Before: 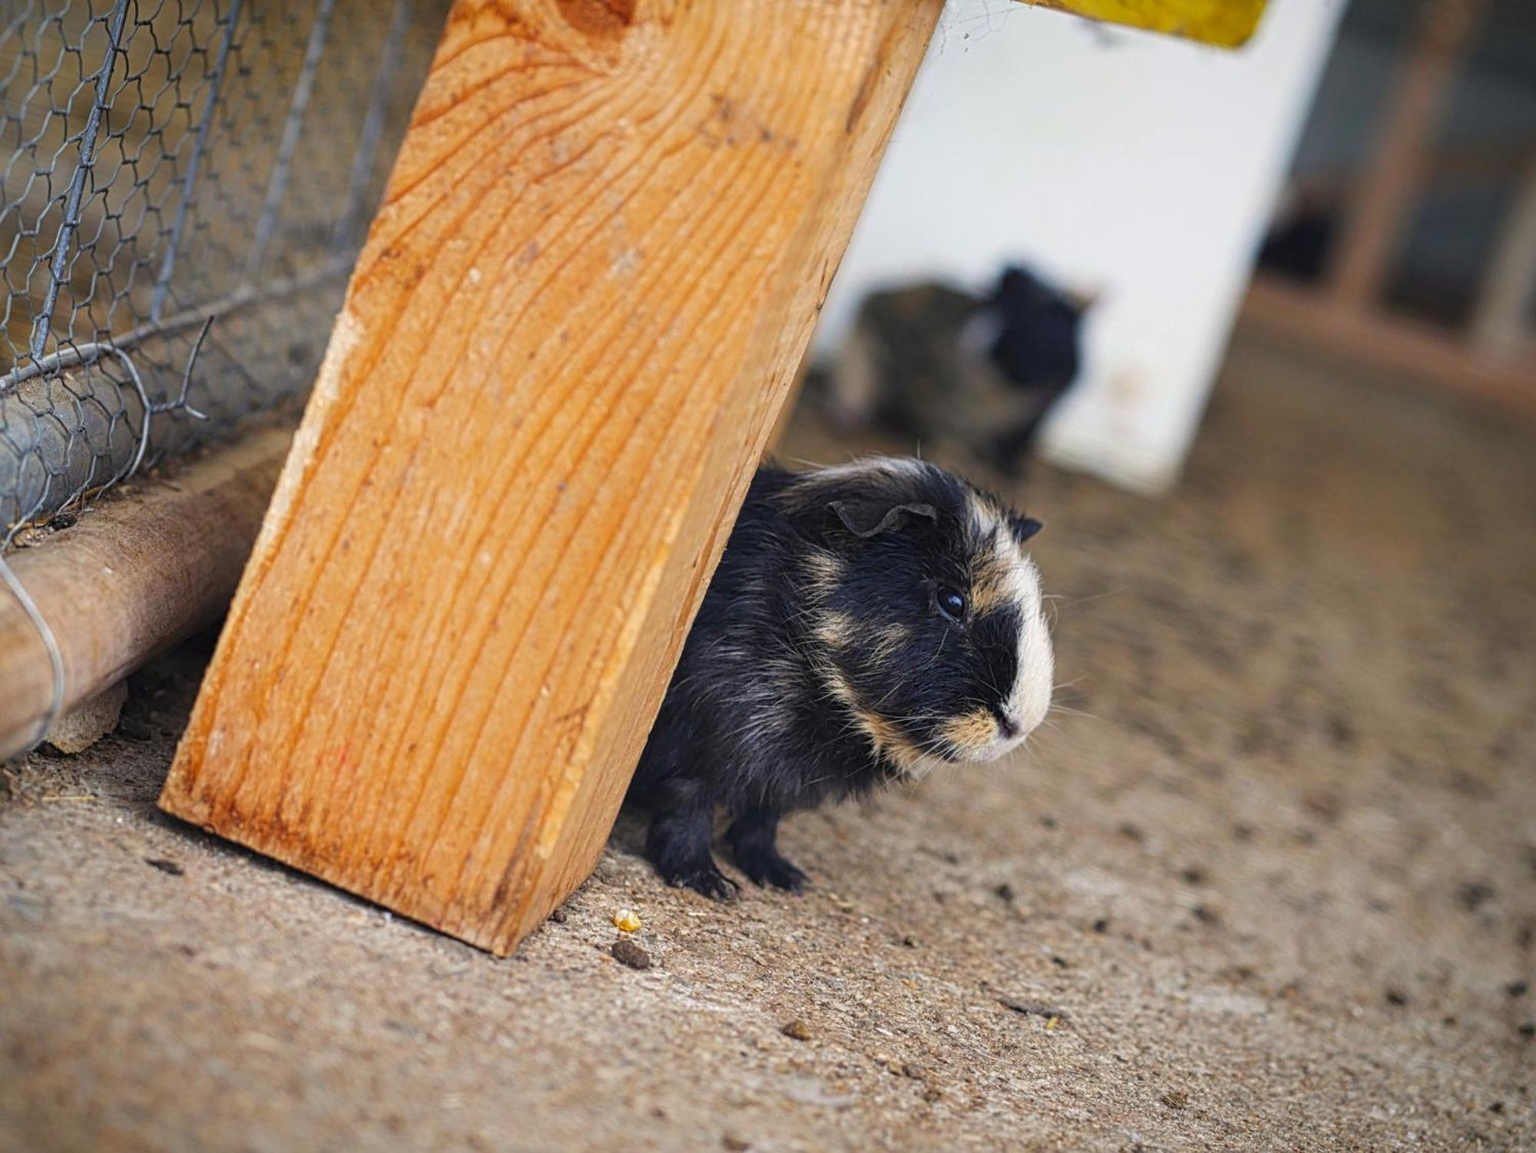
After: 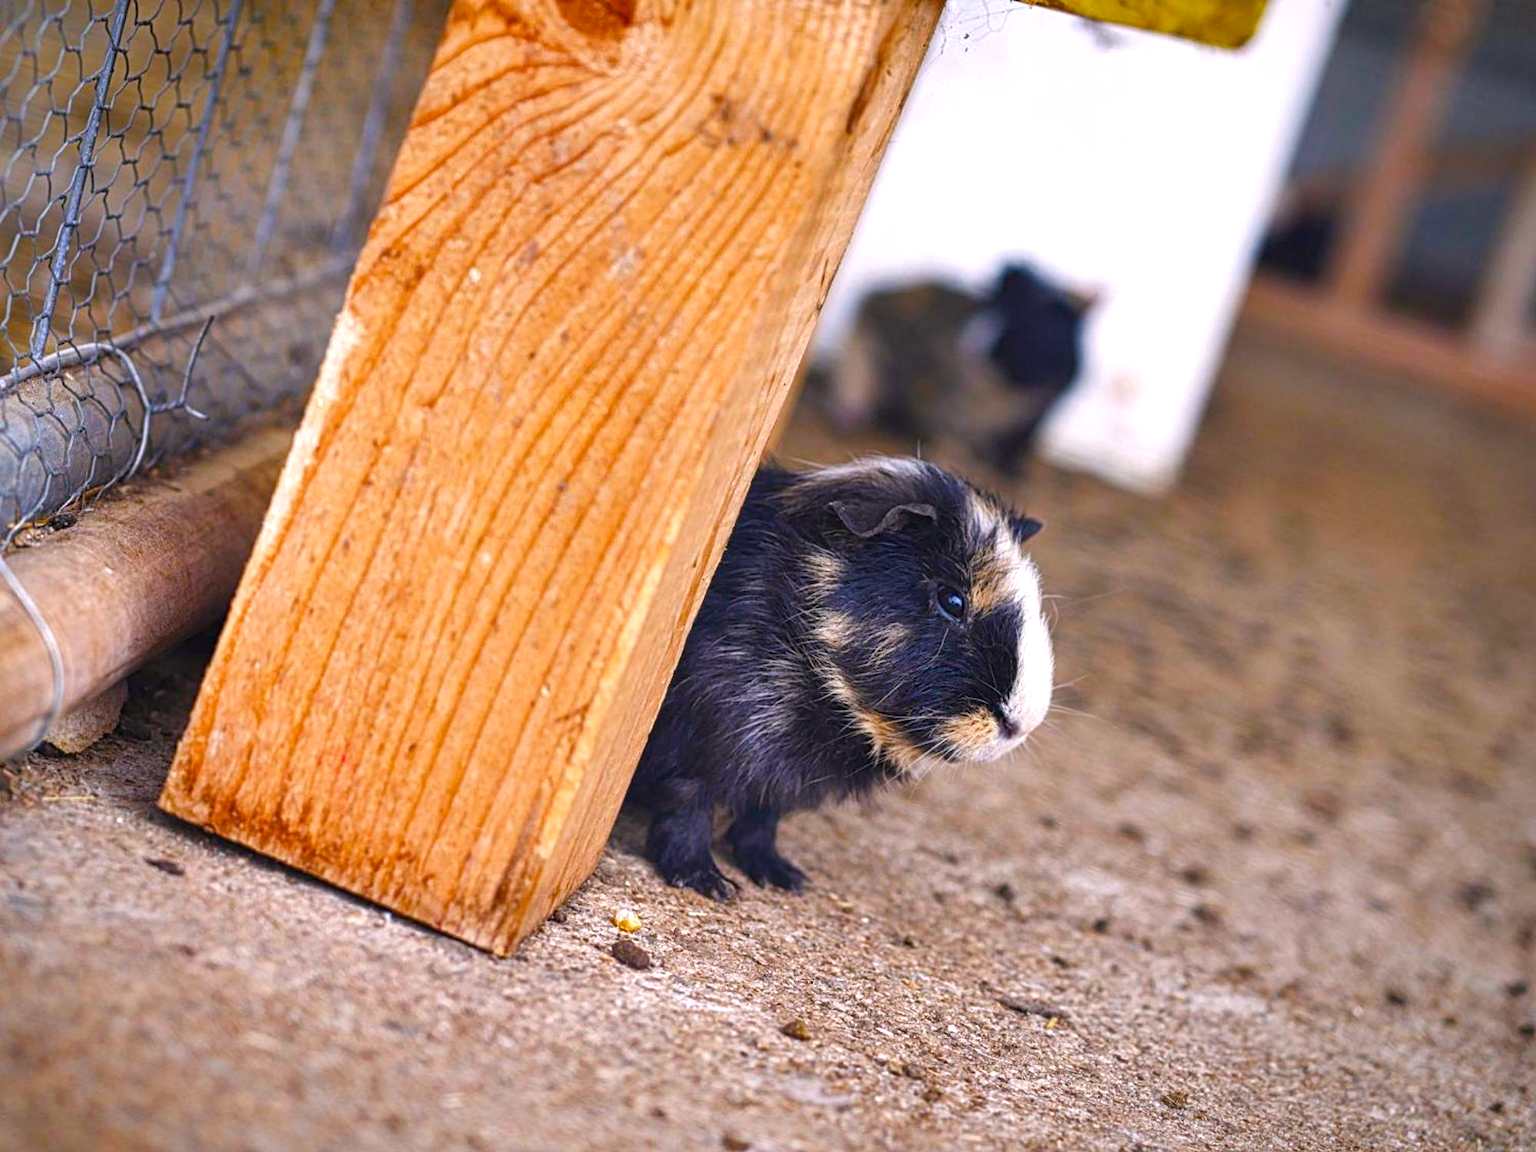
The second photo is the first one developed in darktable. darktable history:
white balance: red 1.05, blue 1.072
shadows and highlights: soften with gaussian
color balance rgb: perceptual saturation grading › global saturation 25%, perceptual saturation grading › highlights -50%, perceptual saturation grading › shadows 30%, perceptual brilliance grading › global brilliance 12%, global vibrance 20%
